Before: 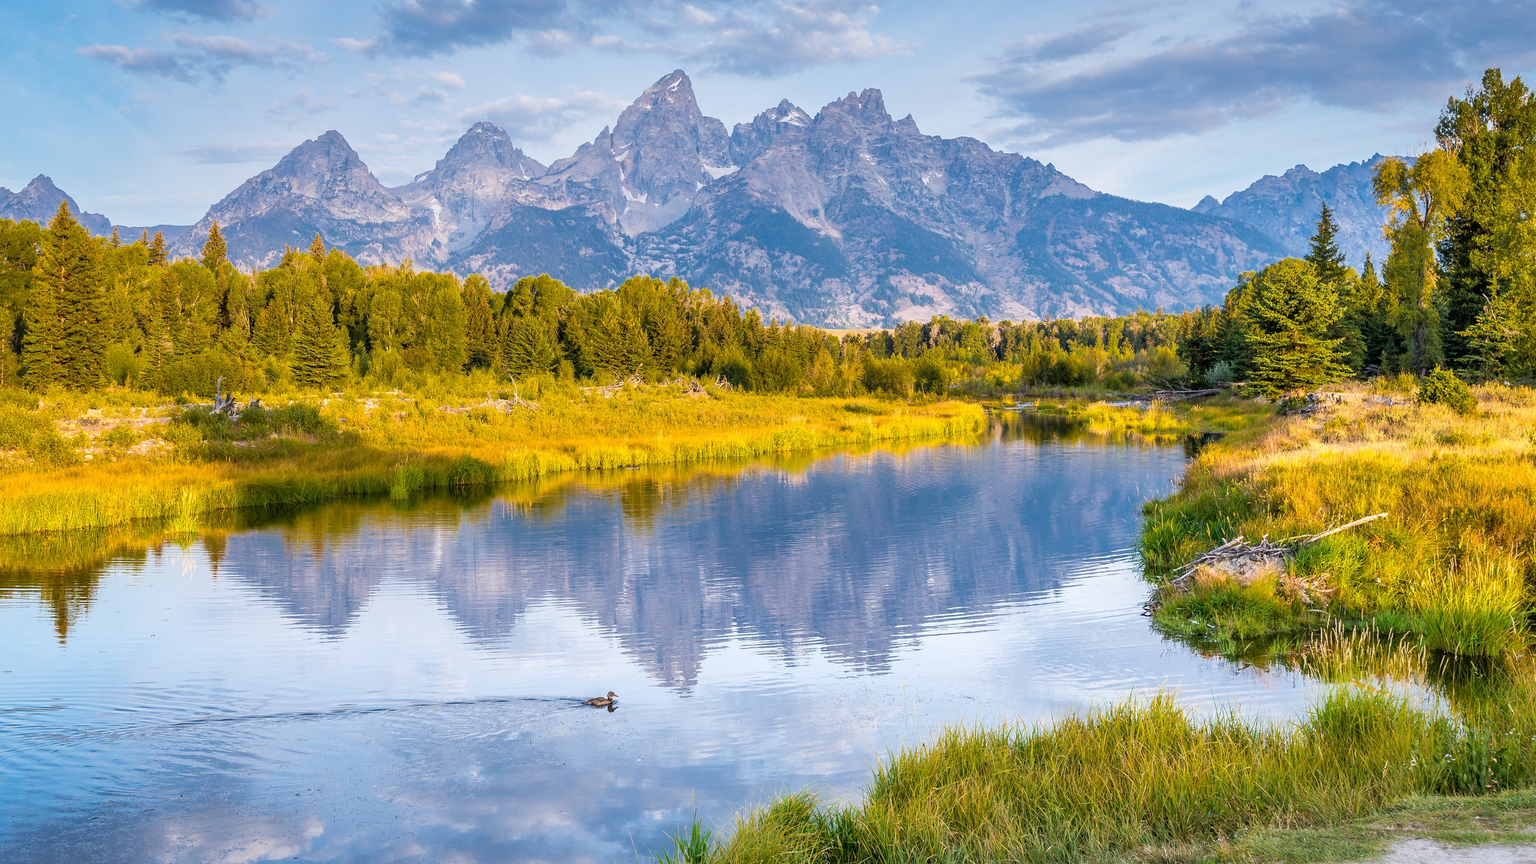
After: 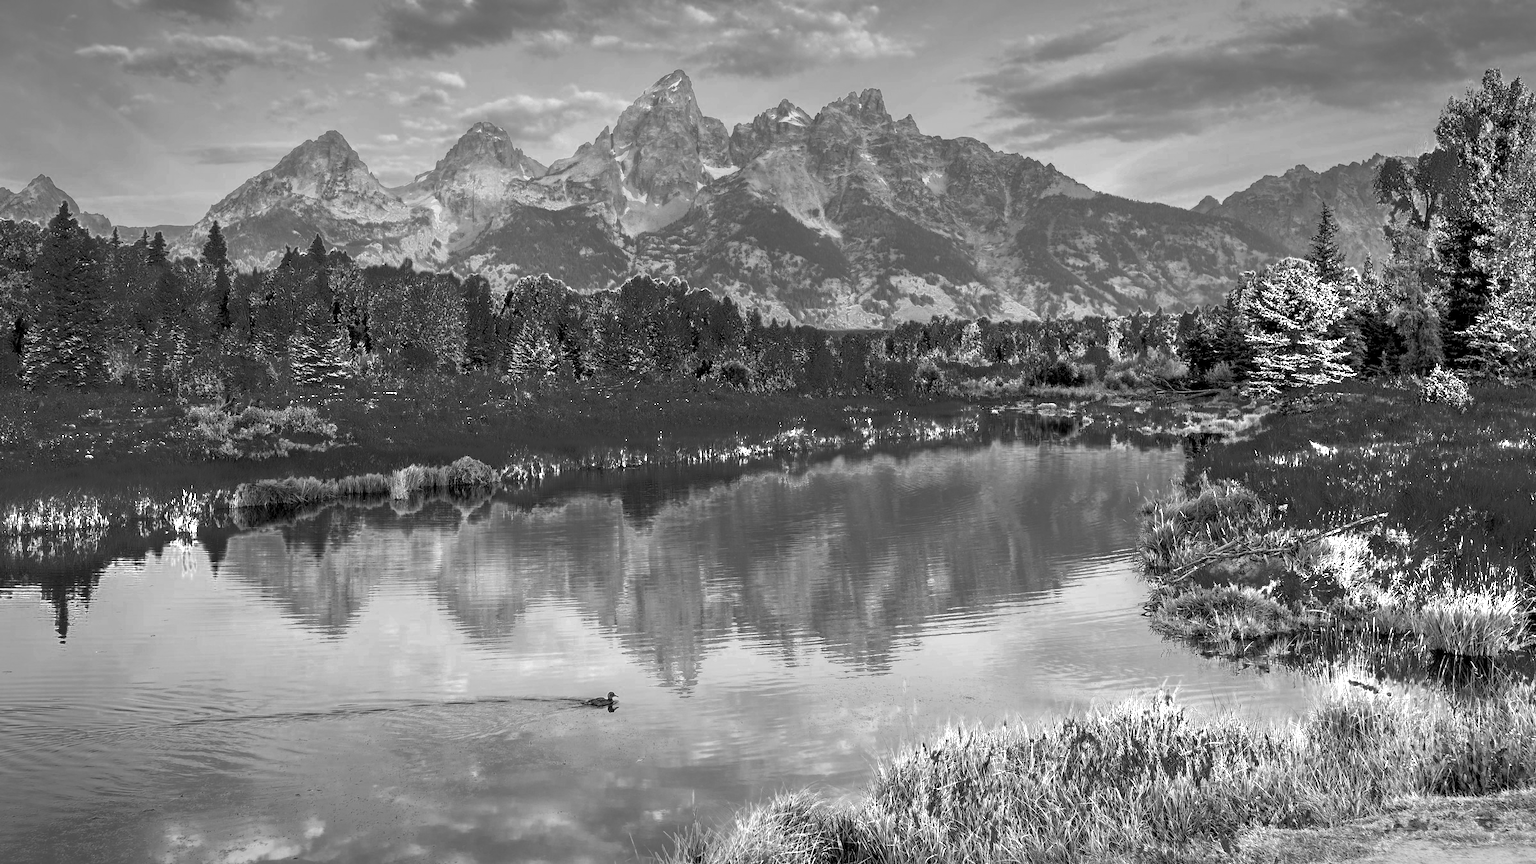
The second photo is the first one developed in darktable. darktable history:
color zones: curves: ch0 [(0.002, 0.589) (0.107, 0.484) (0.146, 0.249) (0.217, 0.352) (0.309, 0.525) (0.39, 0.404) (0.455, 0.169) (0.597, 0.055) (0.724, 0.212) (0.775, 0.691) (0.869, 0.571) (1, 0.587)]; ch1 [(0, 0) (0.143, 0) (0.286, 0) (0.429, 0) (0.571, 0) (0.714, 0) (0.857, 0)]
color balance rgb: global offset › luminance -1.031%, perceptual saturation grading › global saturation 25.739%, hue shift 179.12°, global vibrance 49.367%, contrast 0.535%
